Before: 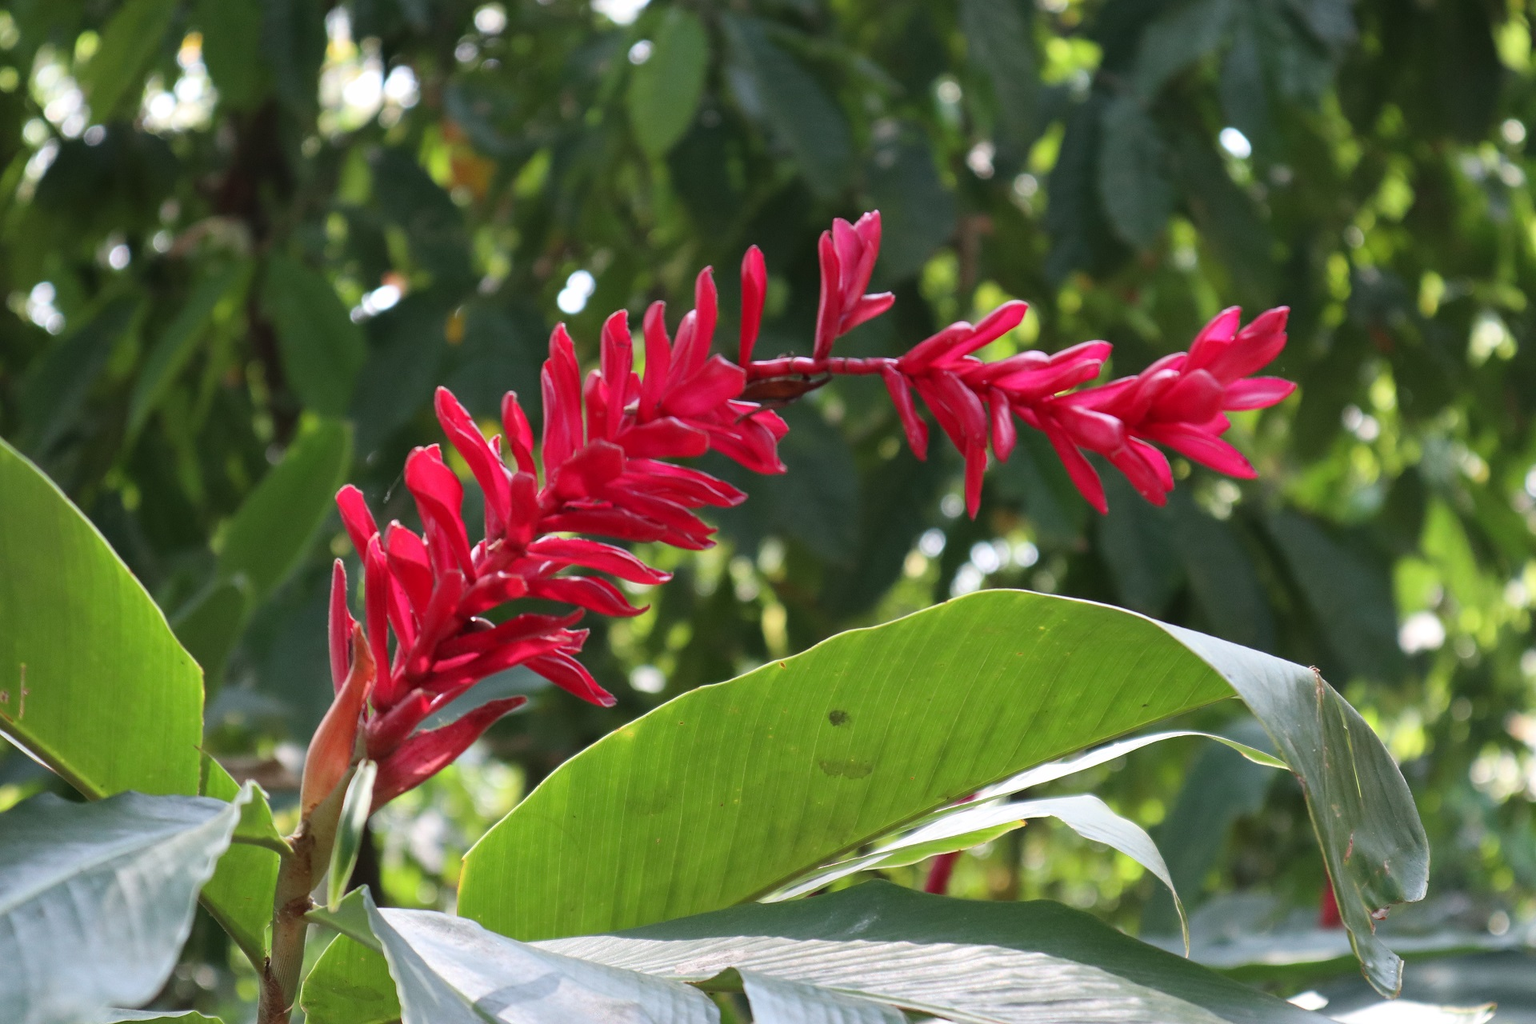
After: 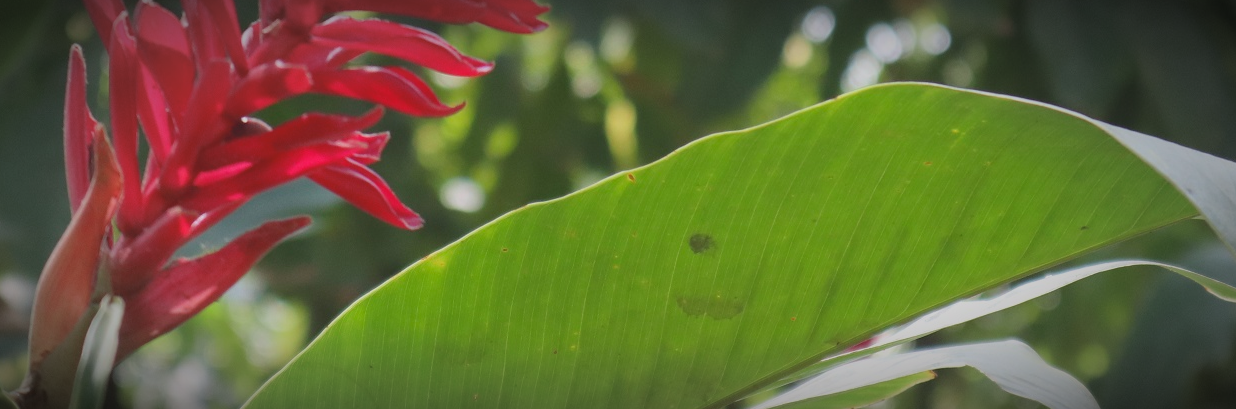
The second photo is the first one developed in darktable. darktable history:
contrast brightness saturation: contrast -0.28
vignetting: fall-off start 67.5%, fall-off radius 67.23%, brightness -0.813, automatic ratio true
crop: left 18.091%, top 51.13%, right 17.525%, bottom 16.85%
